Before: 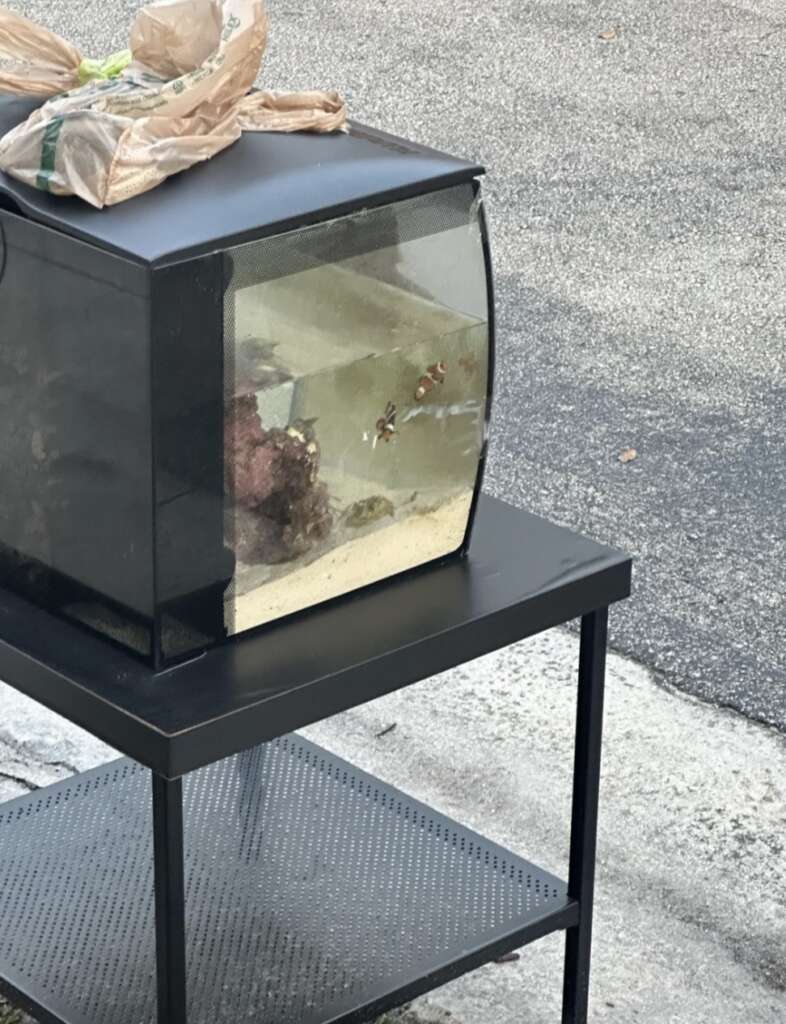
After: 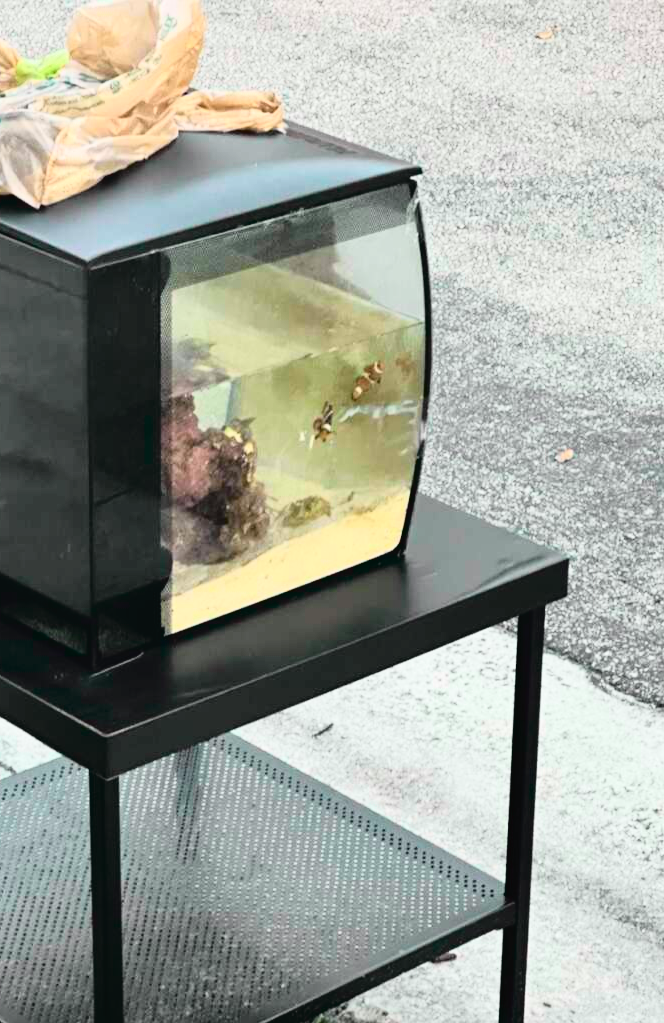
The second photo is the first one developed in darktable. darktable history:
tone curve: curves: ch0 [(0, 0.022) (0.177, 0.086) (0.392, 0.438) (0.704, 0.844) (0.858, 0.938) (1, 0.981)]; ch1 [(0, 0) (0.402, 0.36) (0.476, 0.456) (0.498, 0.497) (0.518, 0.521) (0.58, 0.598) (0.619, 0.65) (0.692, 0.737) (1, 1)]; ch2 [(0, 0) (0.415, 0.438) (0.483, 0.499) (0.503, 0.503) (0.526, 0.532) (0.563, 0.604) (0.626, 0.697) (0.699, 0.753) (0.997, 0.858)], color space Lab, independent channels
crop: left 8.036%, right 7.454%
